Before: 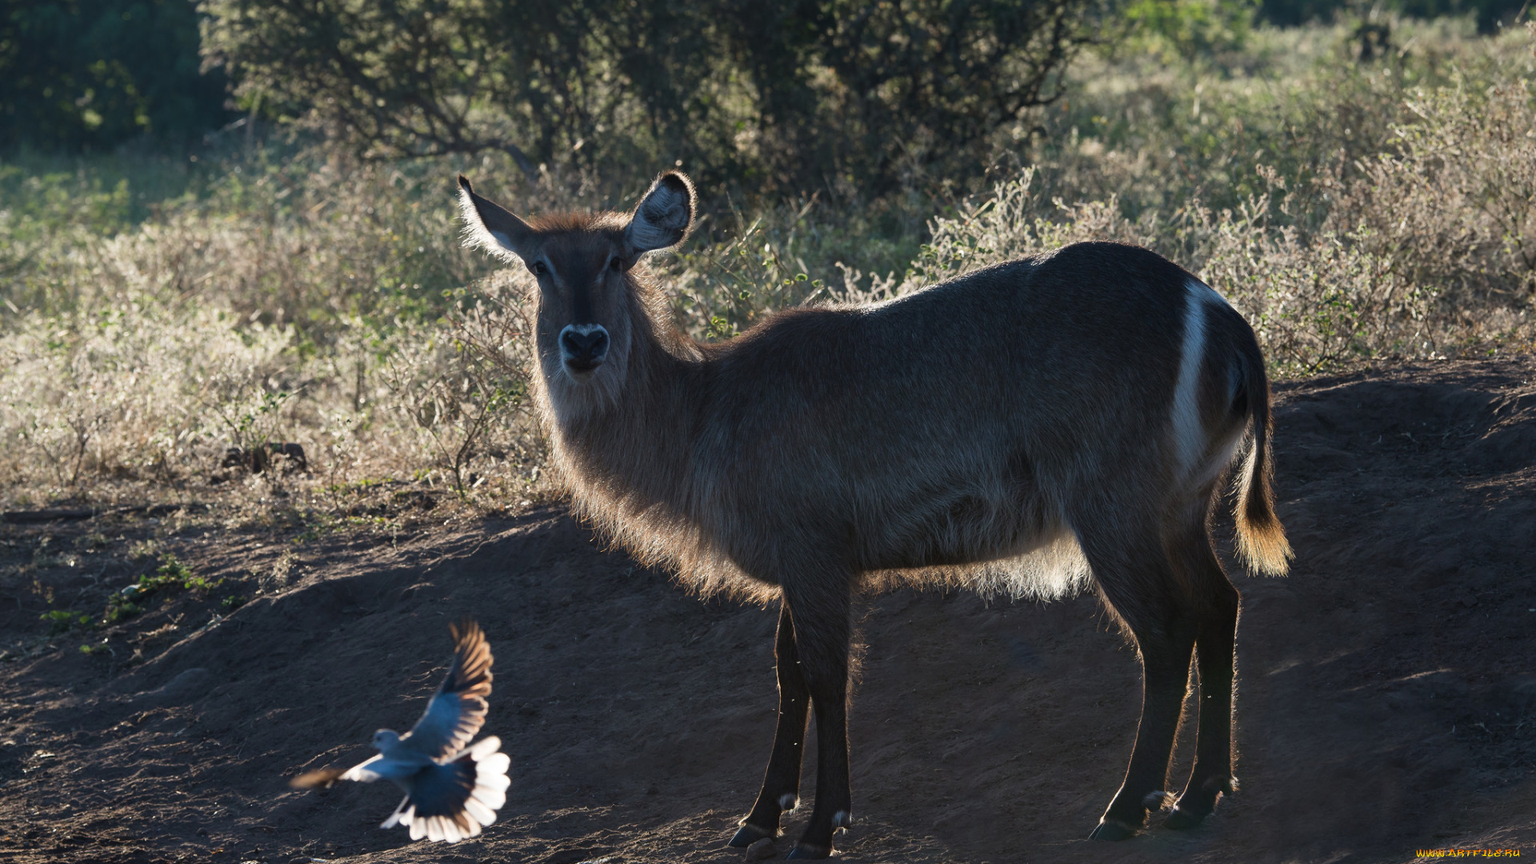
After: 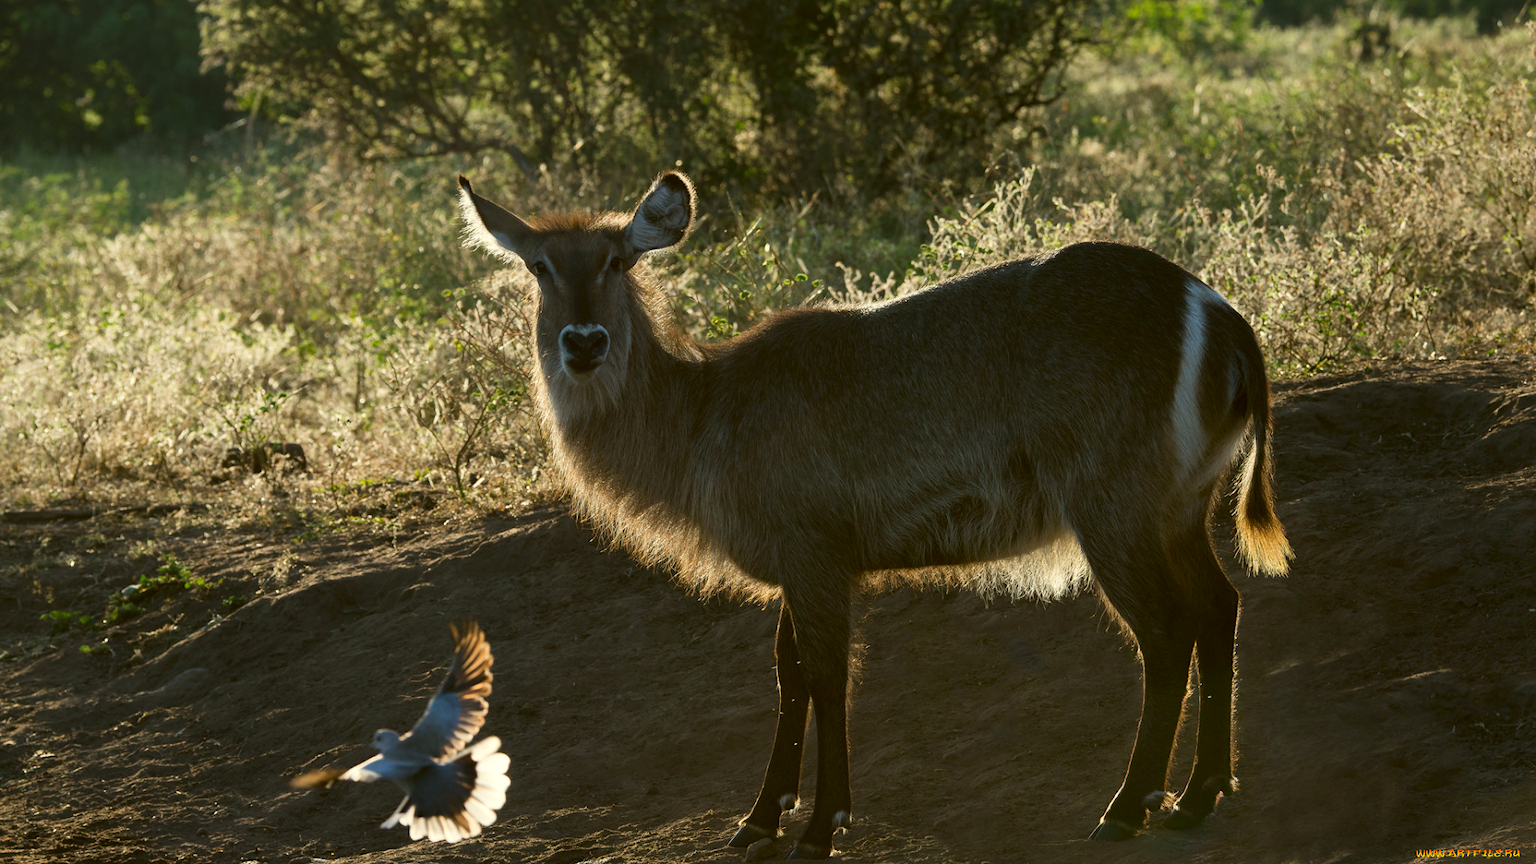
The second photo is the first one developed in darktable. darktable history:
color correction: highlights a* -1.4, highlights b* 10.52, shadows a* 0.284, shadows b* 19.37
shadows and highlights: shadows 12.17, white point adjustment 1.16, highlights -1.57, soften with gaussian
contrast brightness saturation: contrast 0.044, saturation 0.156
